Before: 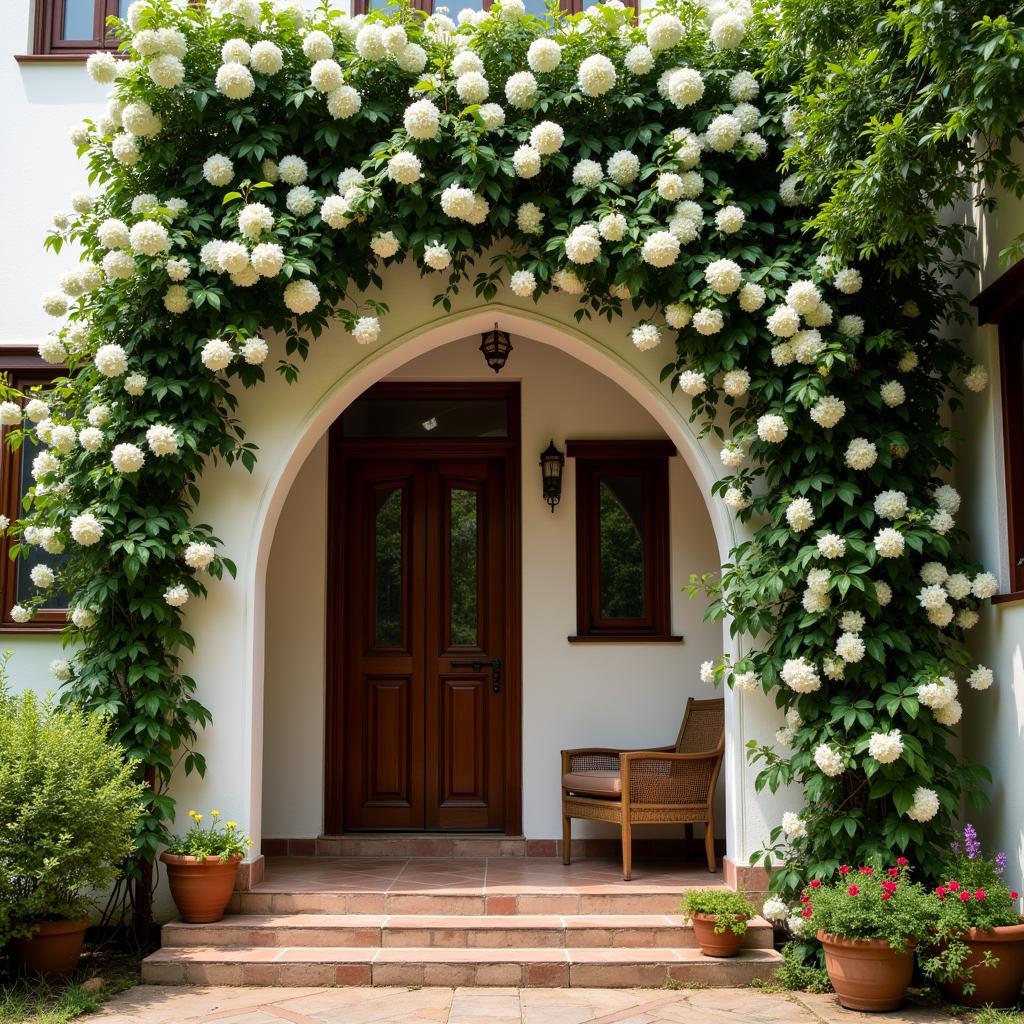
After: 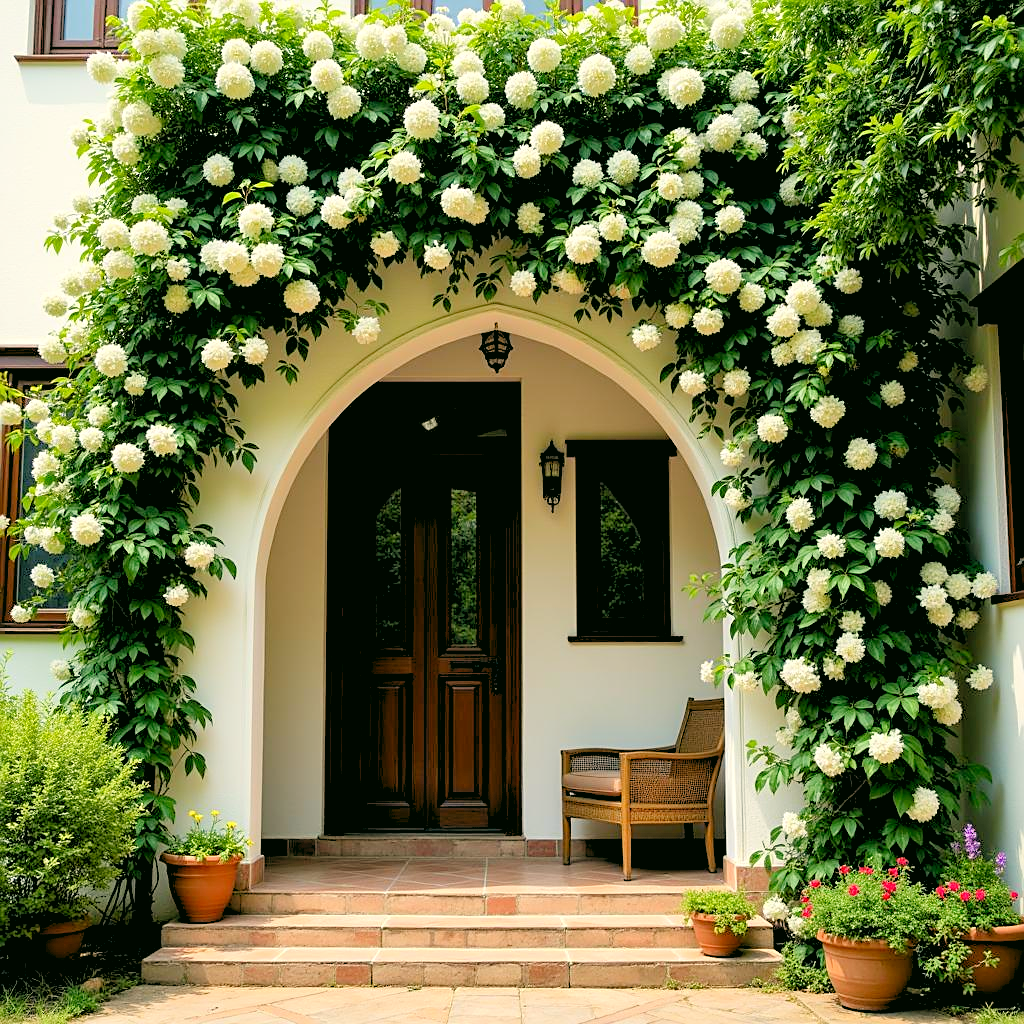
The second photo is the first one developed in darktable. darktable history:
color correction: highlights a* -0.482, highlights b* 9.48, shadows a* -9.48, shadows b* 0.803
levels: levels [0.093, 0.434, 0.988]
sharpen: on, module defaults
